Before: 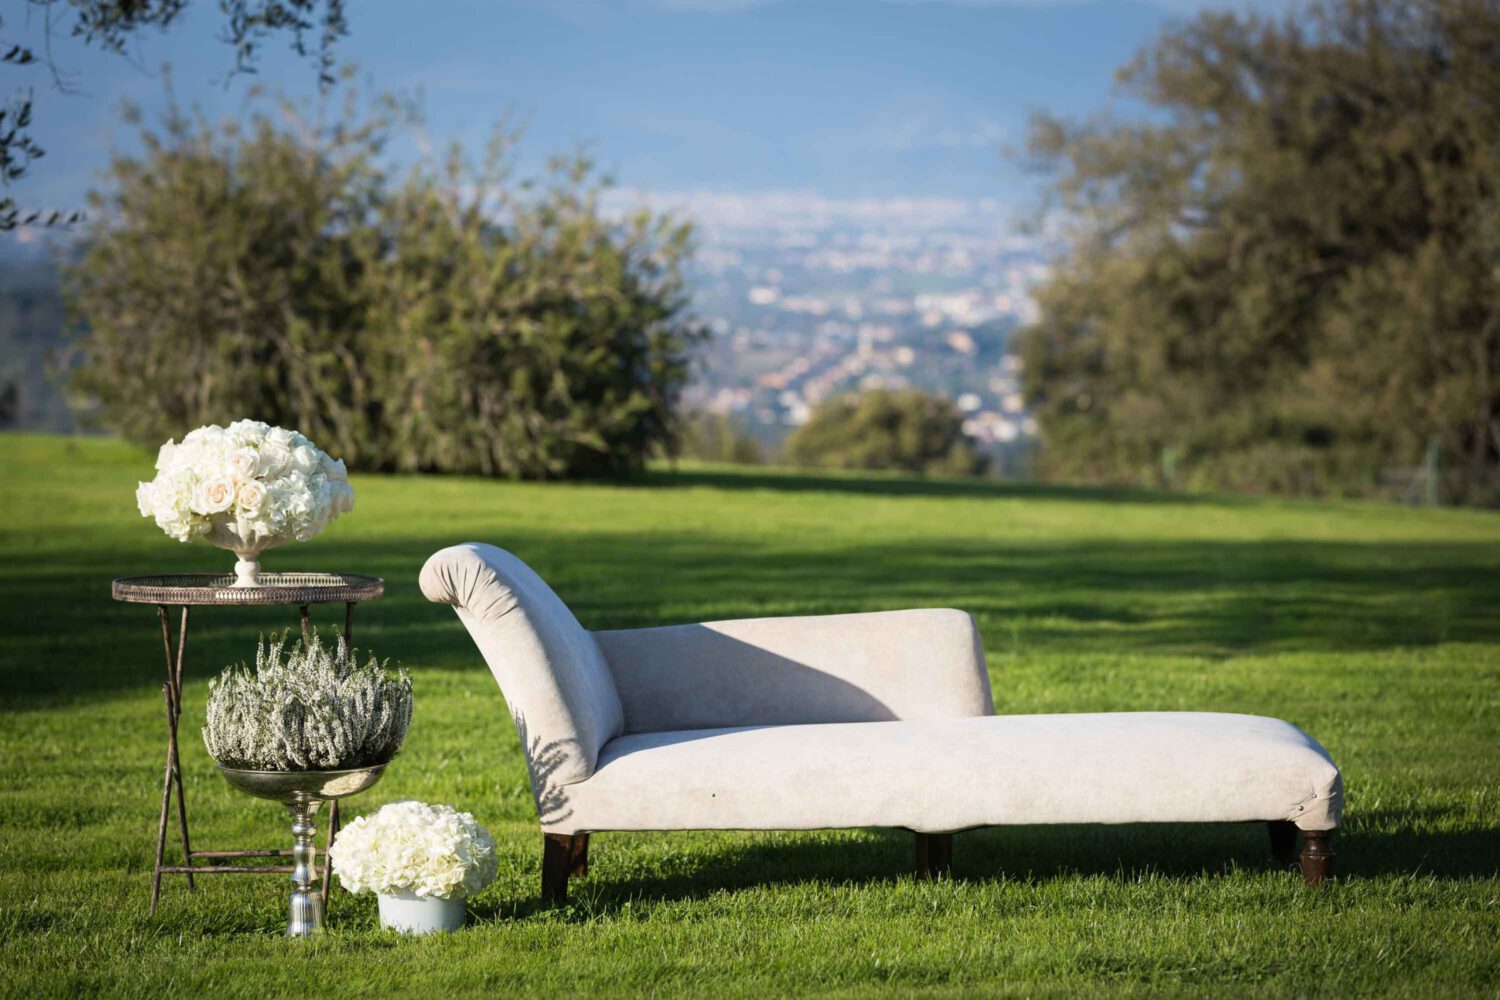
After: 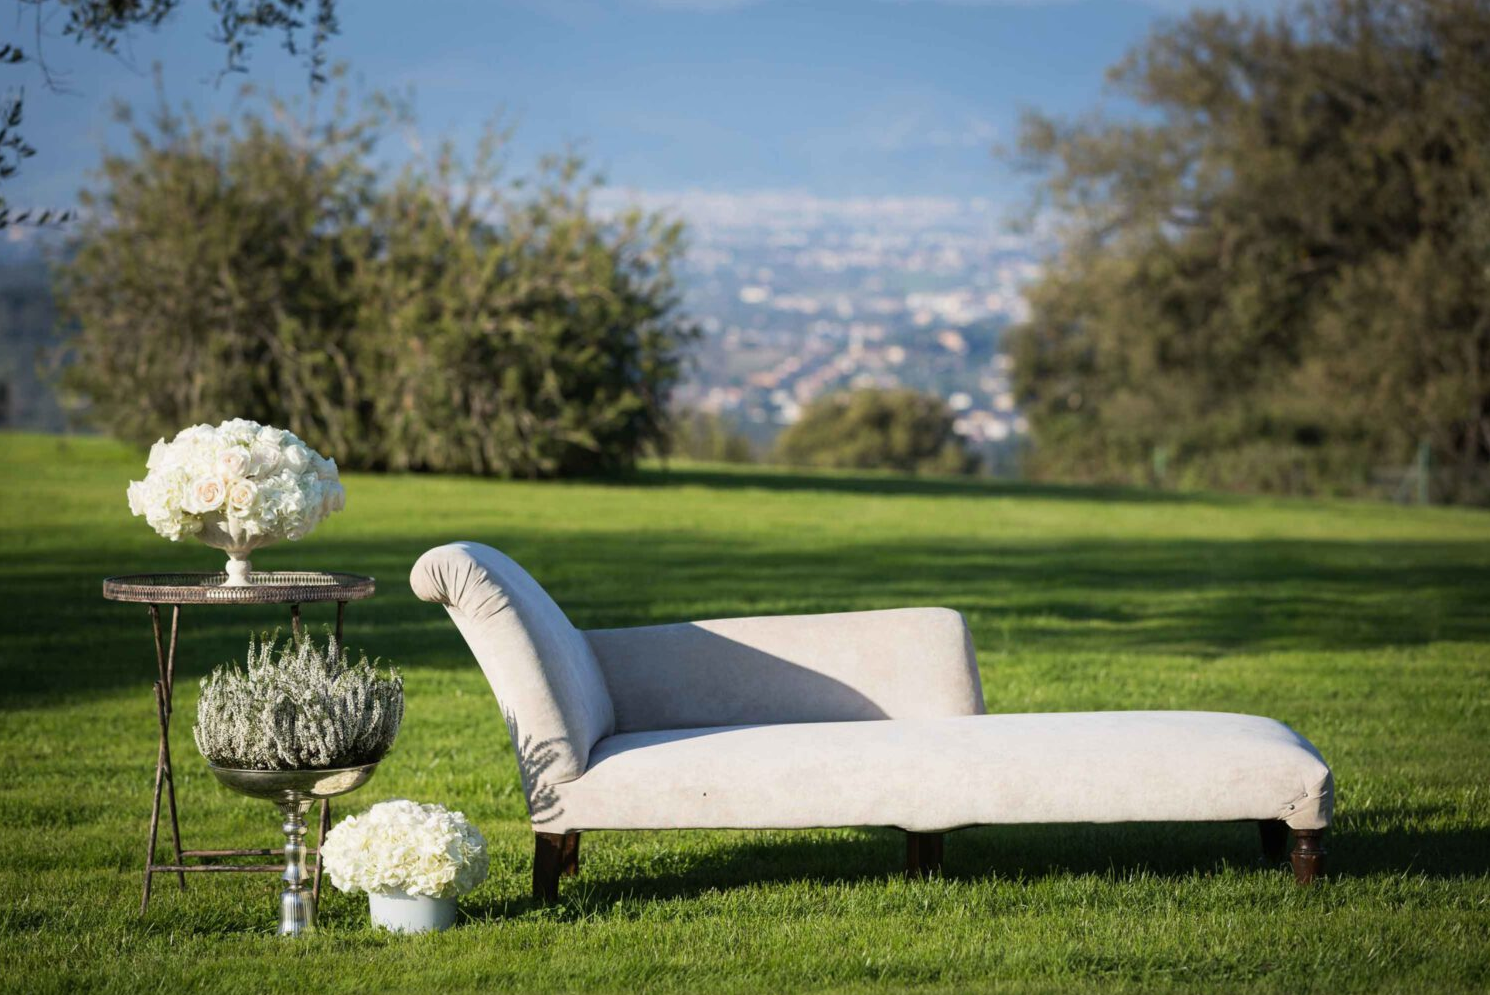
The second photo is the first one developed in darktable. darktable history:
exposure: exposure -0.072 EV, compensate highlight preservation false
crop and rotate: left 0.614%, top 0.179%, bottom 0.309%
